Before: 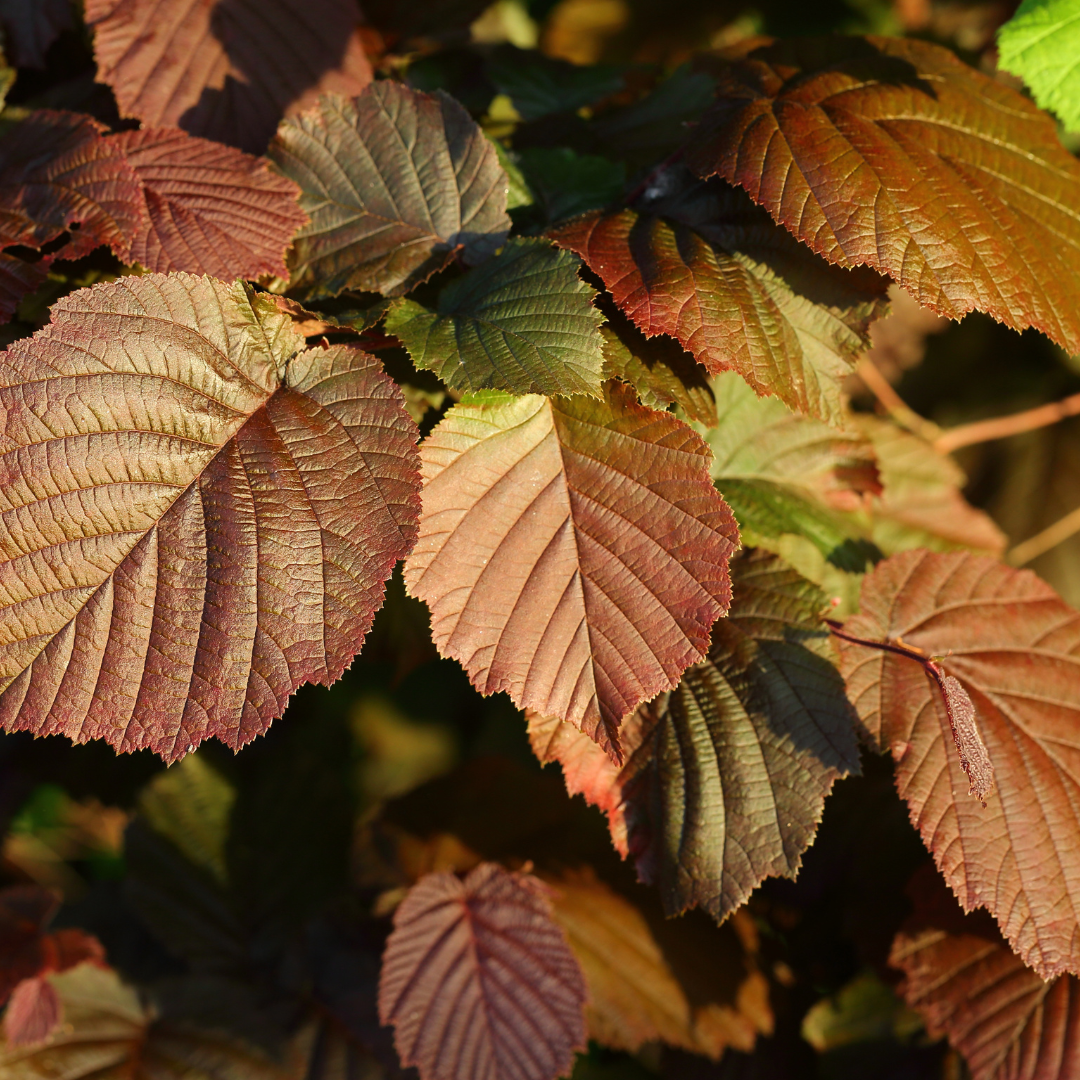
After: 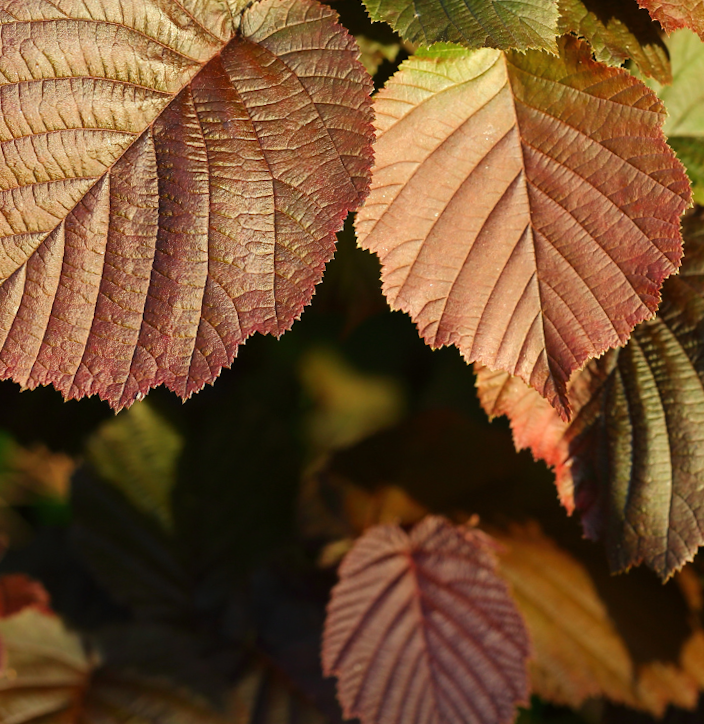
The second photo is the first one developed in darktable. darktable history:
crop and rotate: angle -1.06°, left 3.644%, top 31.712%, right 29.889%
